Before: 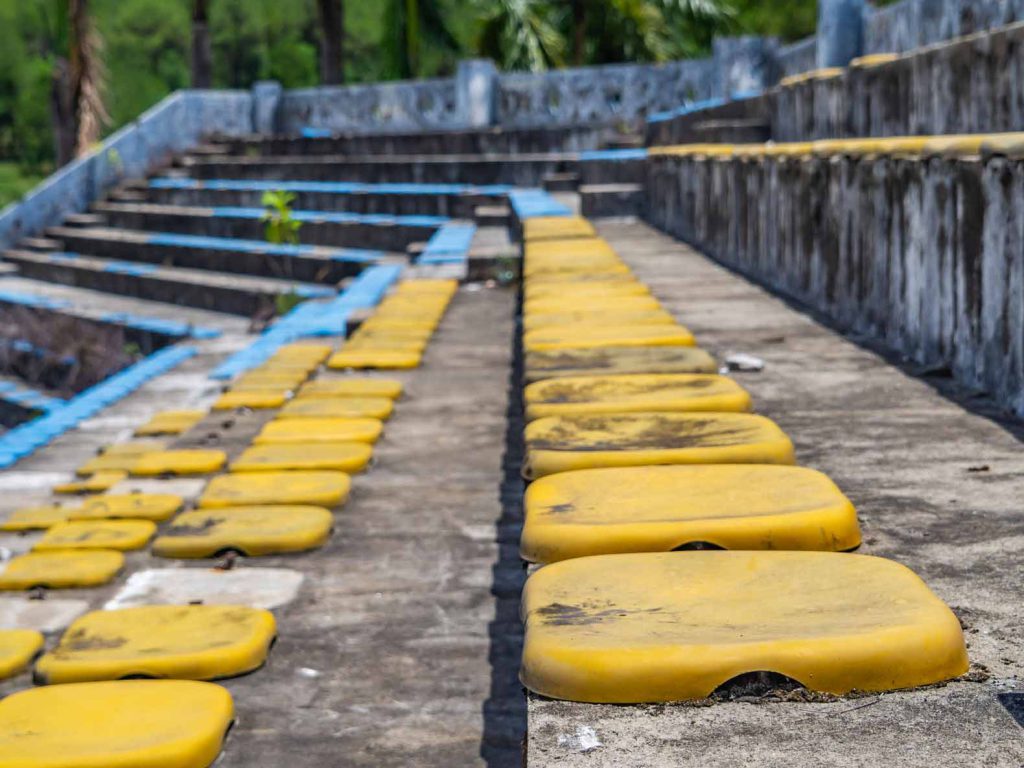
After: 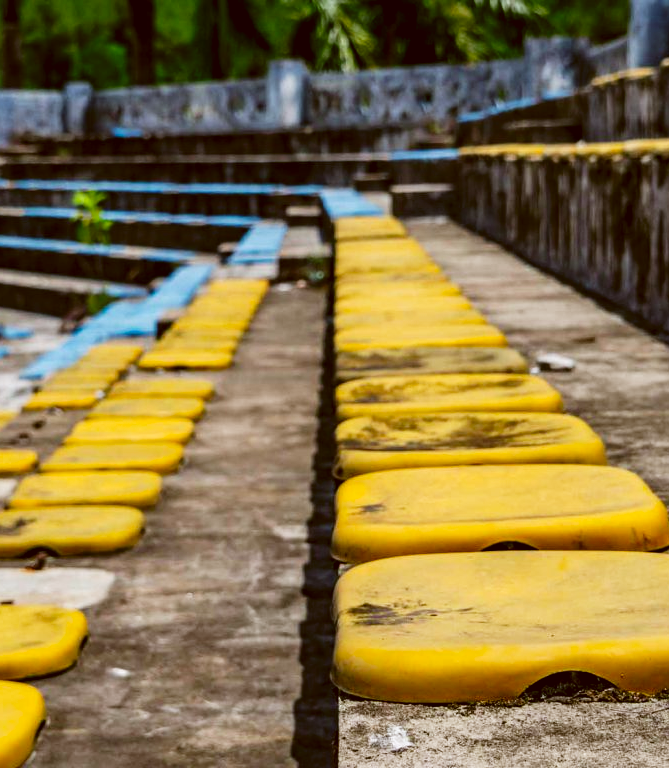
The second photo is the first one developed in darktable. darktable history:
crop and rotate: left 18.473%, right 16.177%
exposure: black level correction 0.009, exposure 0.015 EV, compensate highlight preservation false
tone curve: curves: ch0 [(0.016, 0.011) (0.21, 0.113) (0.515, 0.476) (0.78, 0.795) (1, 0.981)], preserve colors none
color correction: highlights a* -0.506, highlights b* 0.163, shadows a* 4.99, shadows b* 20.77
